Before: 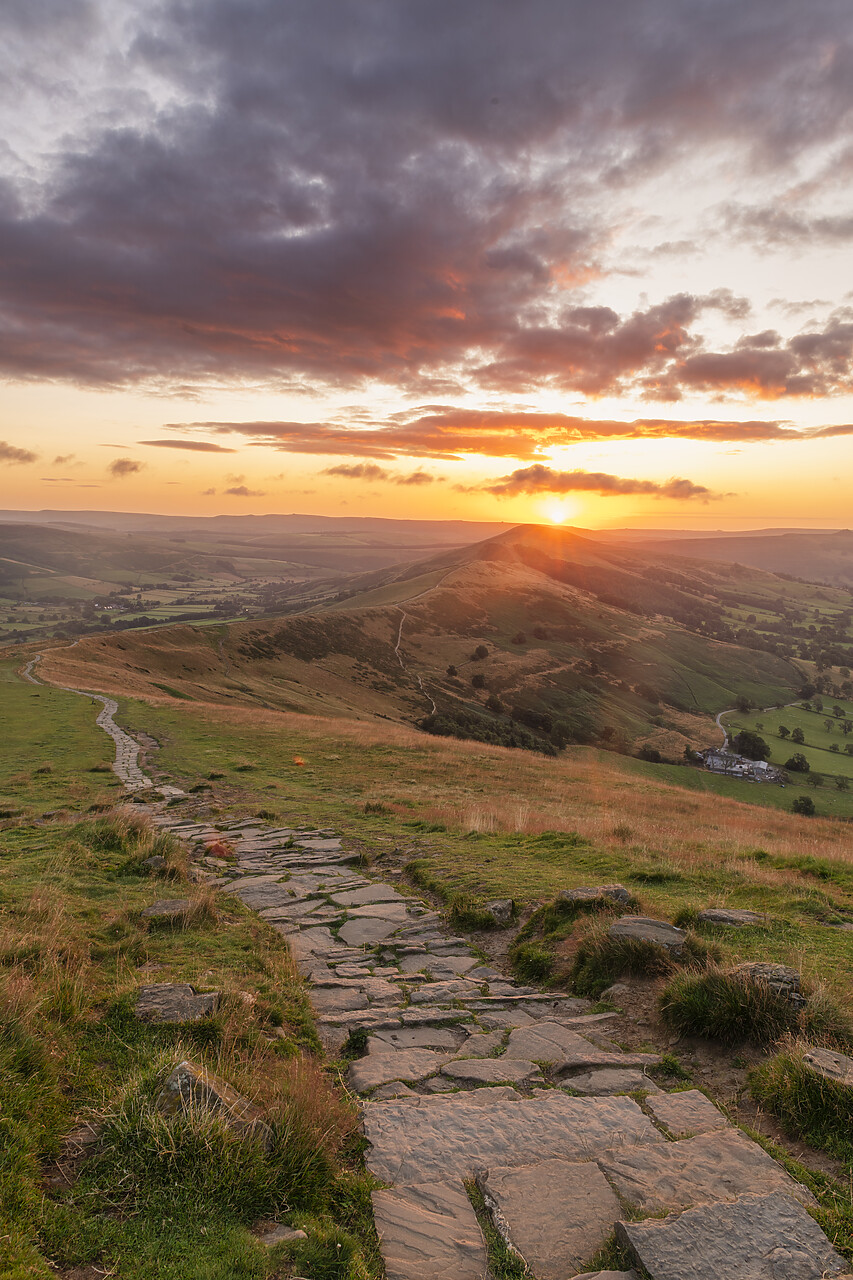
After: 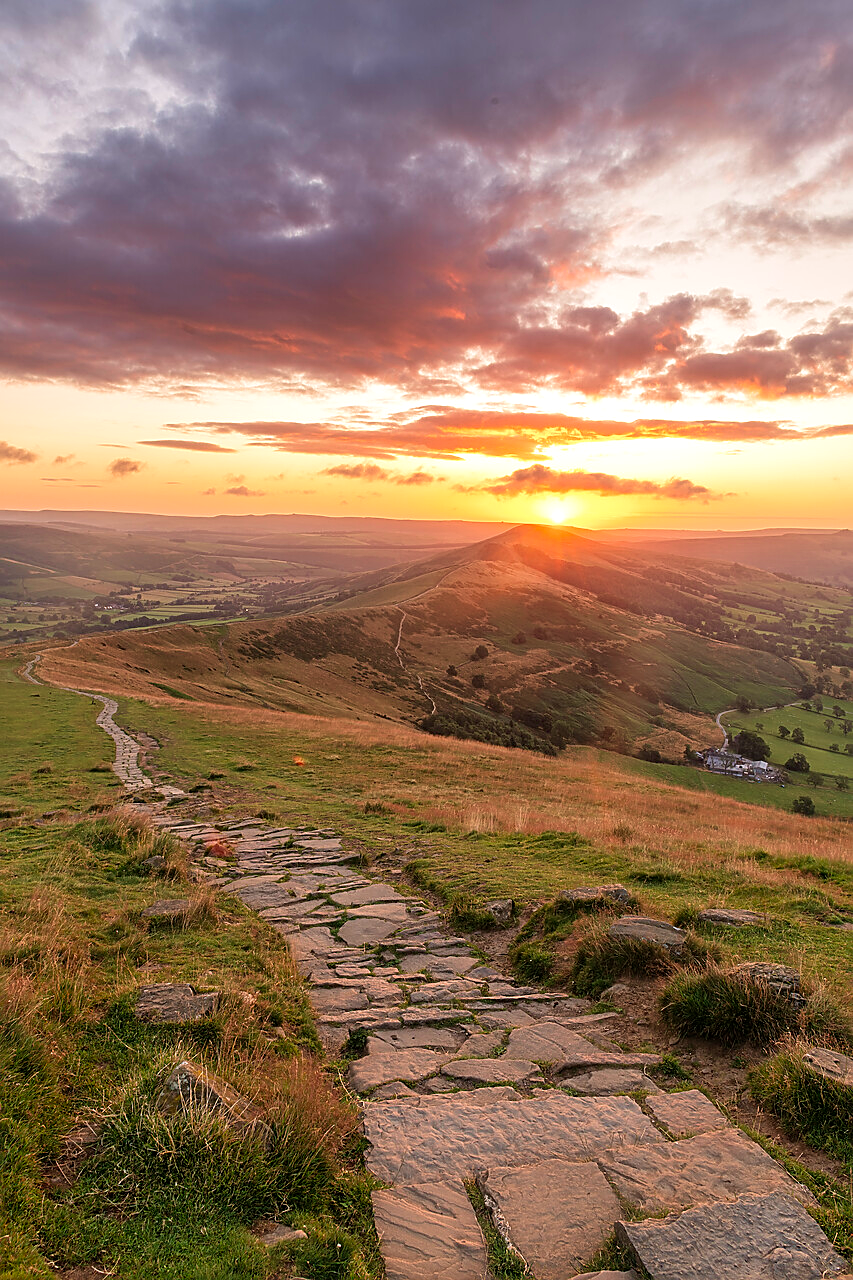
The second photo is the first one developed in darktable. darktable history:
sharpen: on, module defaults
exposure: exposure 0.203 EV, compensate highlight preservation false
velvia: on, module defaults
